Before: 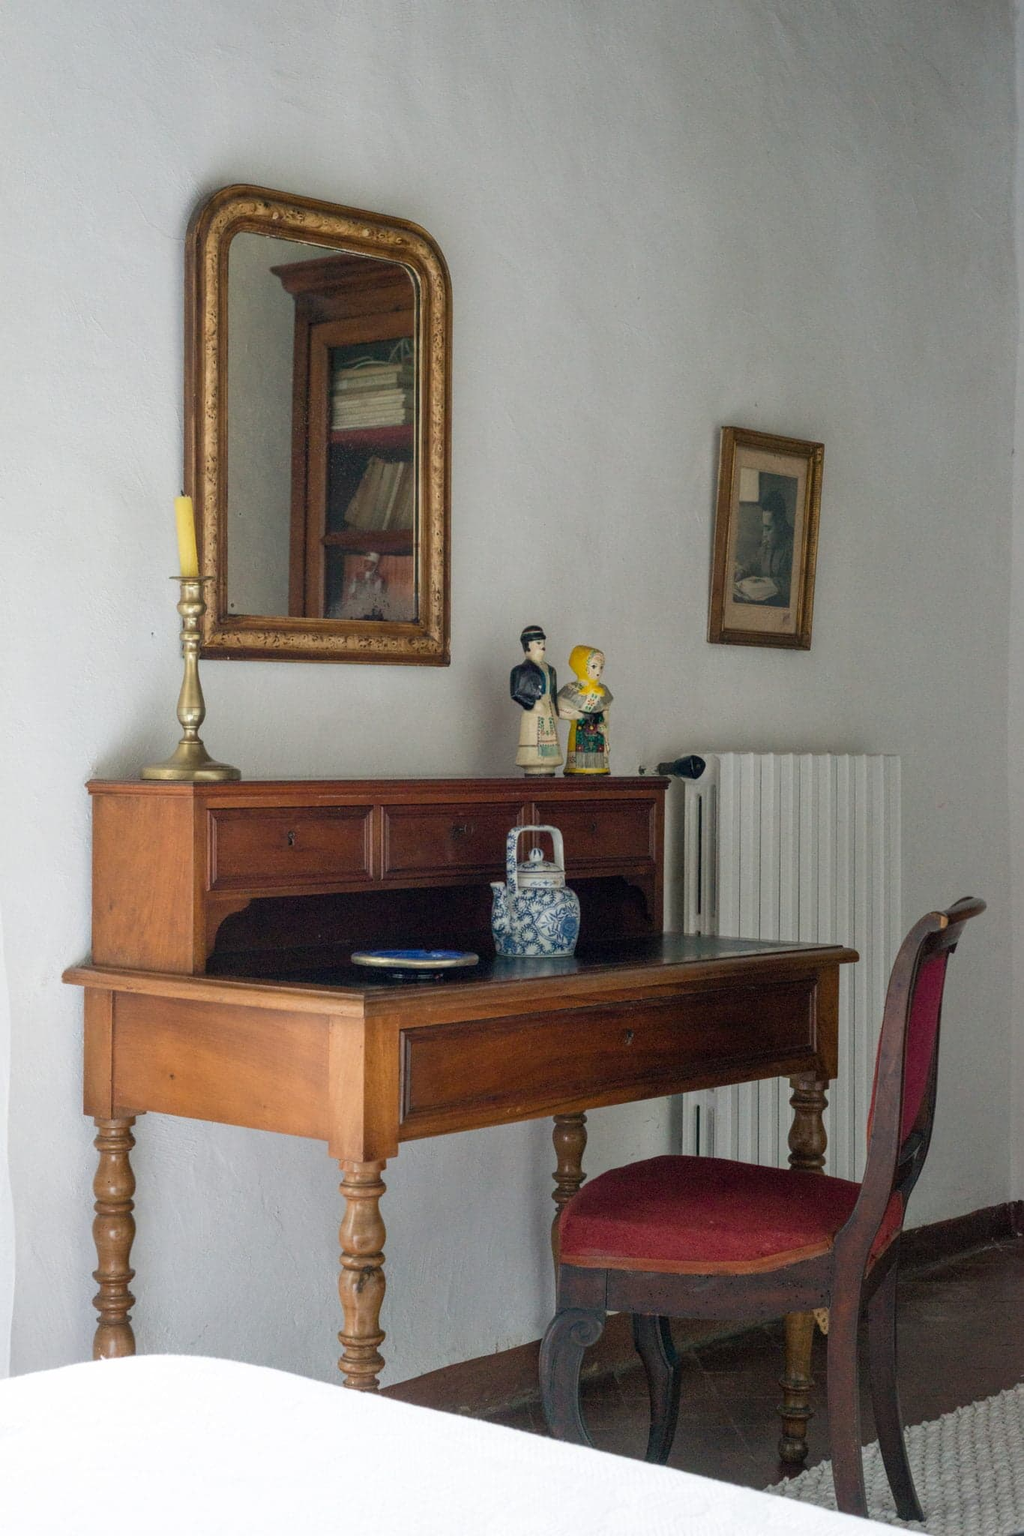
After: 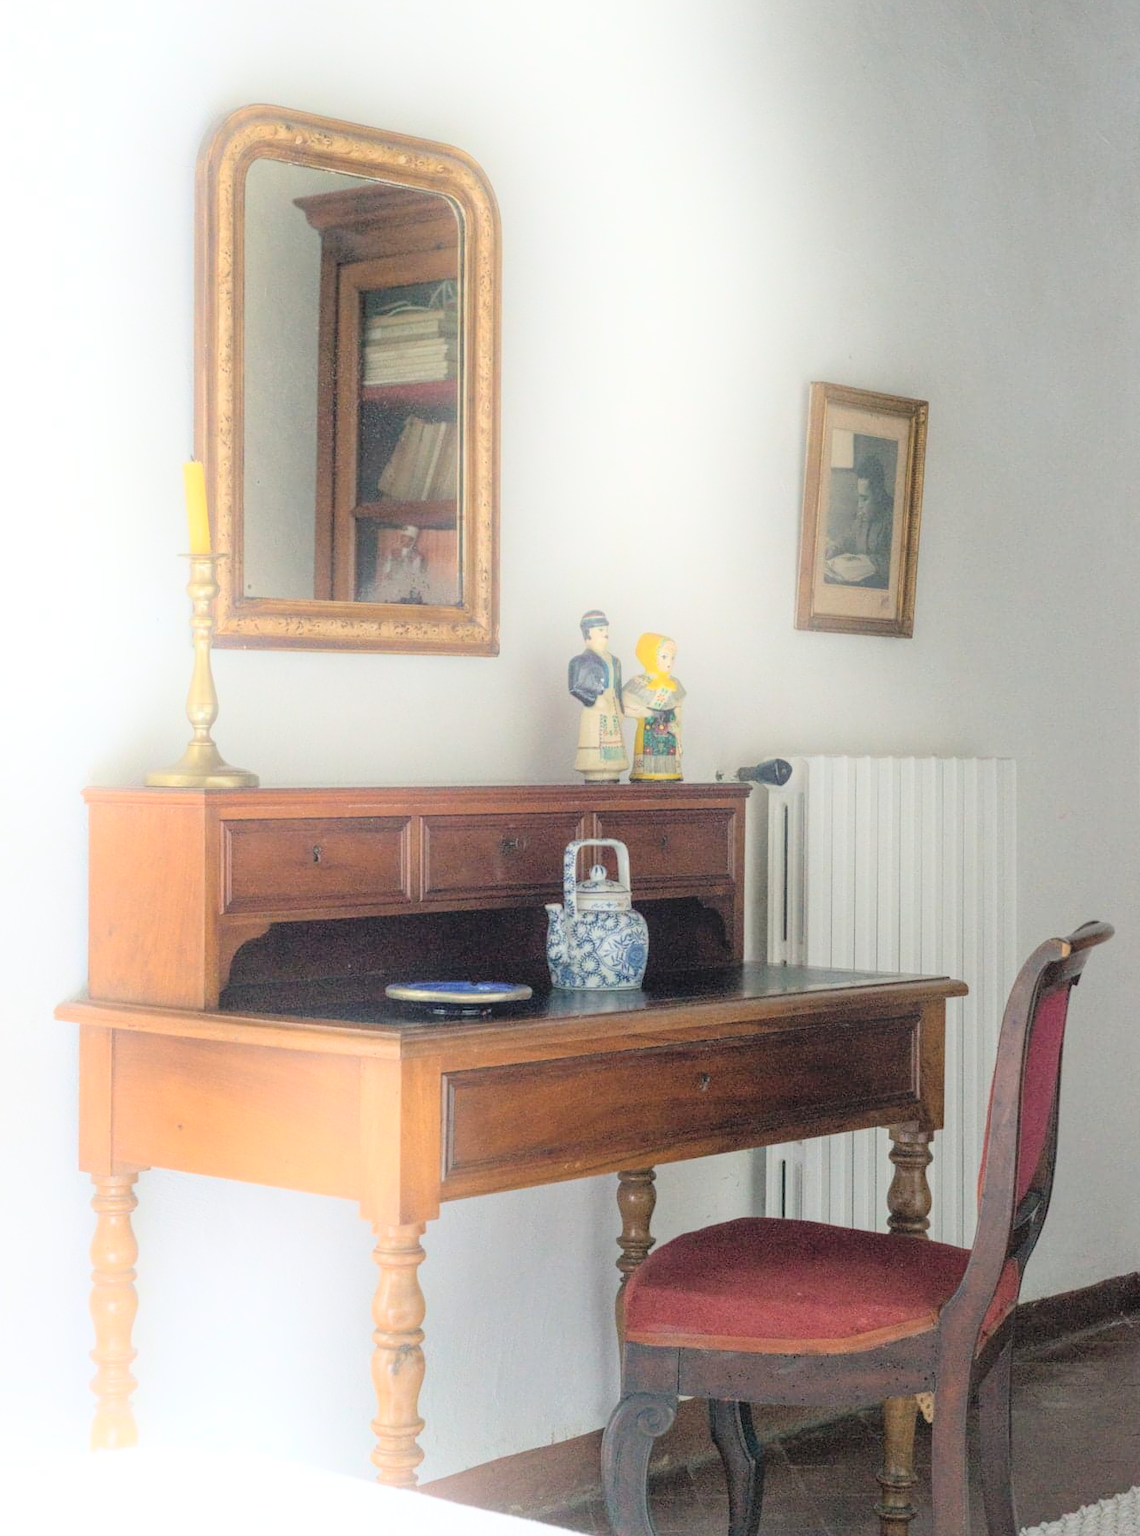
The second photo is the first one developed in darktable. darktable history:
global tonemap: drago (0.7, 100)
bloom: on, module defaults
crop: left 1.507%, top 6.147%, right 1.379%, bottom 6.637%
